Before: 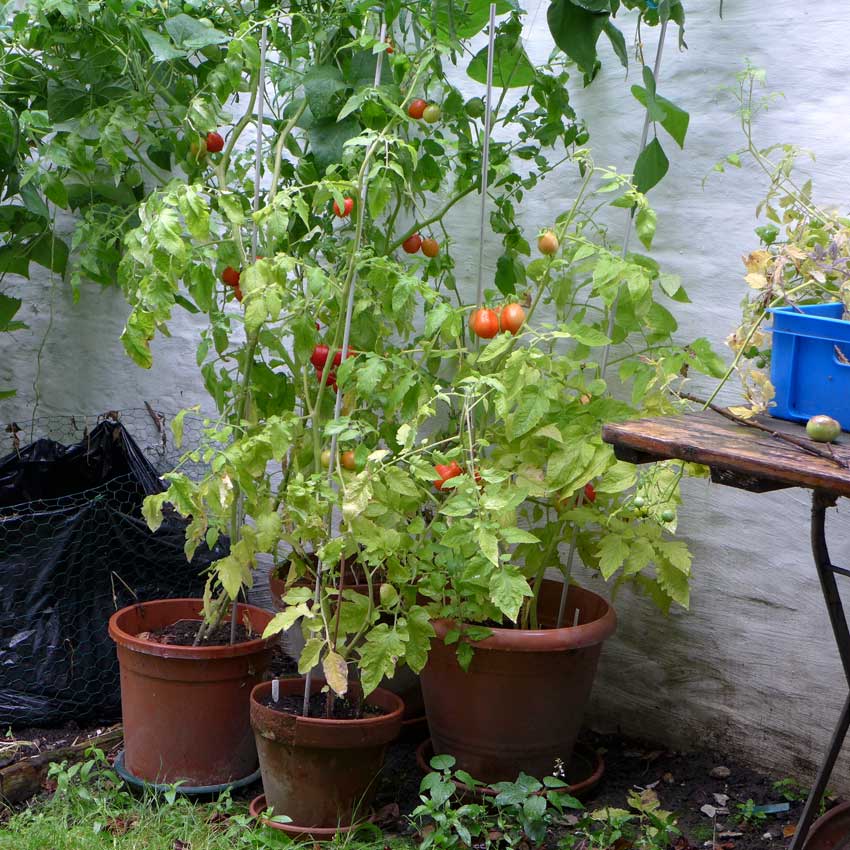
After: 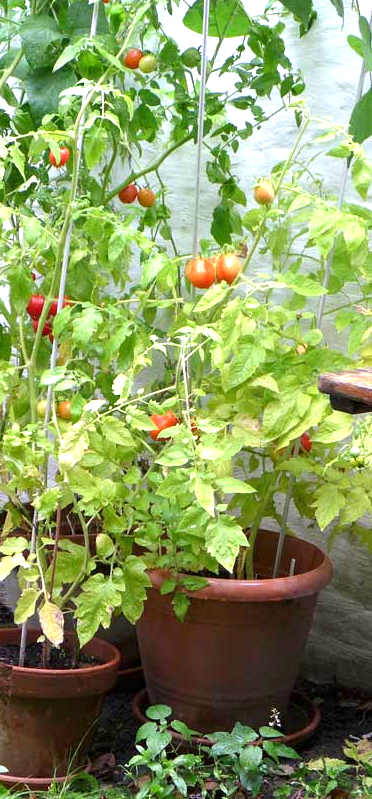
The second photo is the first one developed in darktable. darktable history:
exposure: exposure 1 EV, compensate highlight preservation false
crop: left 33.419%, top 5.939%, right 22.717%
